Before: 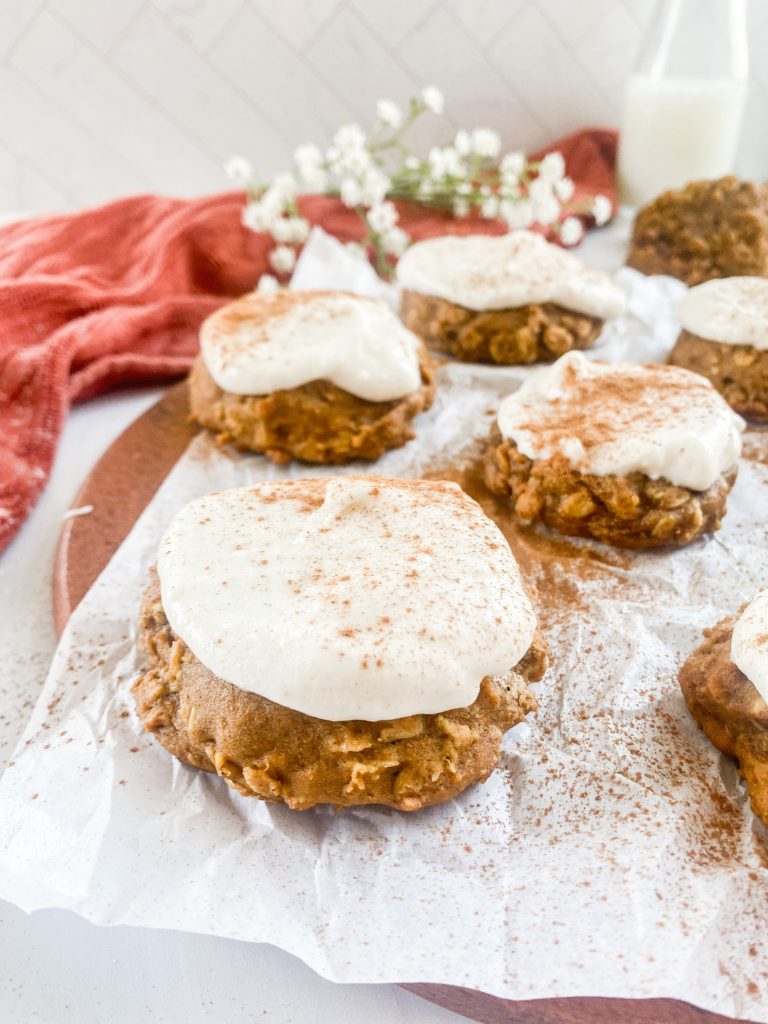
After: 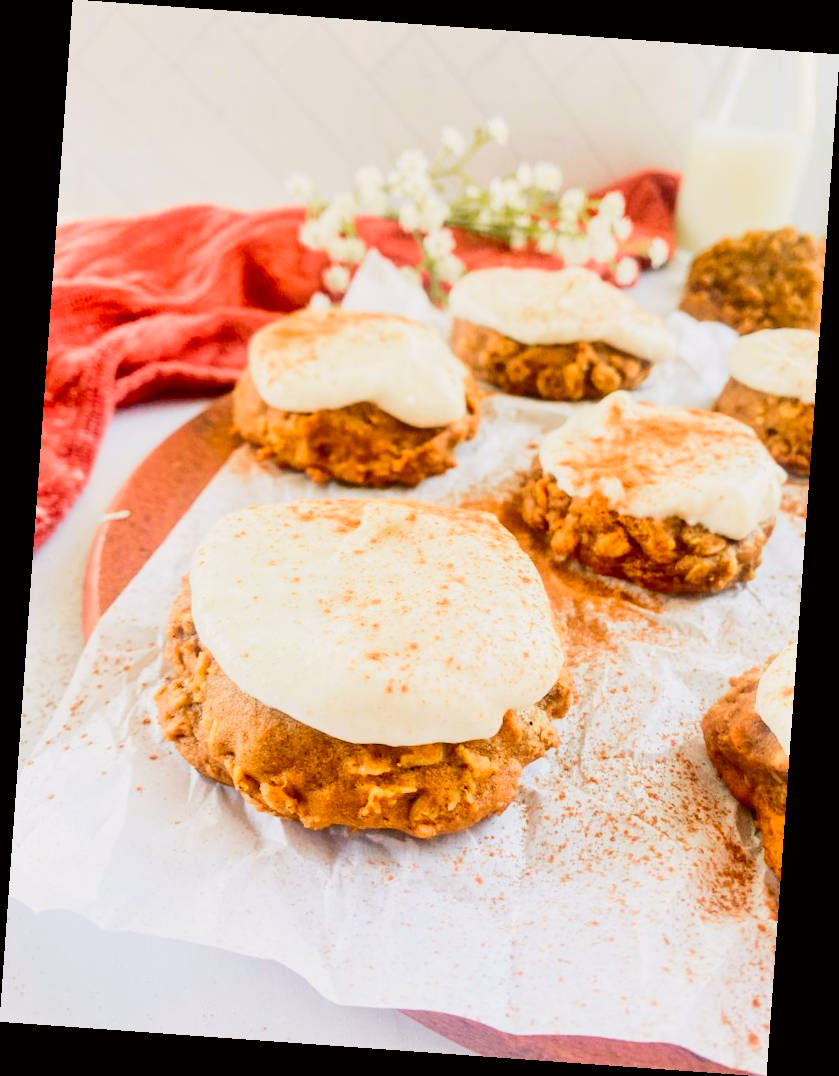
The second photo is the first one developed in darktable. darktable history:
rotate and perspective: rotation 4.1°, automatic cropping off
color balance: output saturation 120%
tone curve: curves: ch0 [(0, 0) (0.239, 0.248) (0.508, 0.606) (0.826, 0.855) (1, 0.945)]; ch1 [(0, 0) (0.401, 0.42) (0.442, 0.47) (0.492, 0.498) (0.511, 0.516) (0.555, 0.586) (0.681, 0.739) (1, 1)]; ch2 [(0, 0) (0.411, 0.433) (0.5, 0.504) (0.545, 0.574) (1, 1)], color space Lab, independent channels, preserve colors none
